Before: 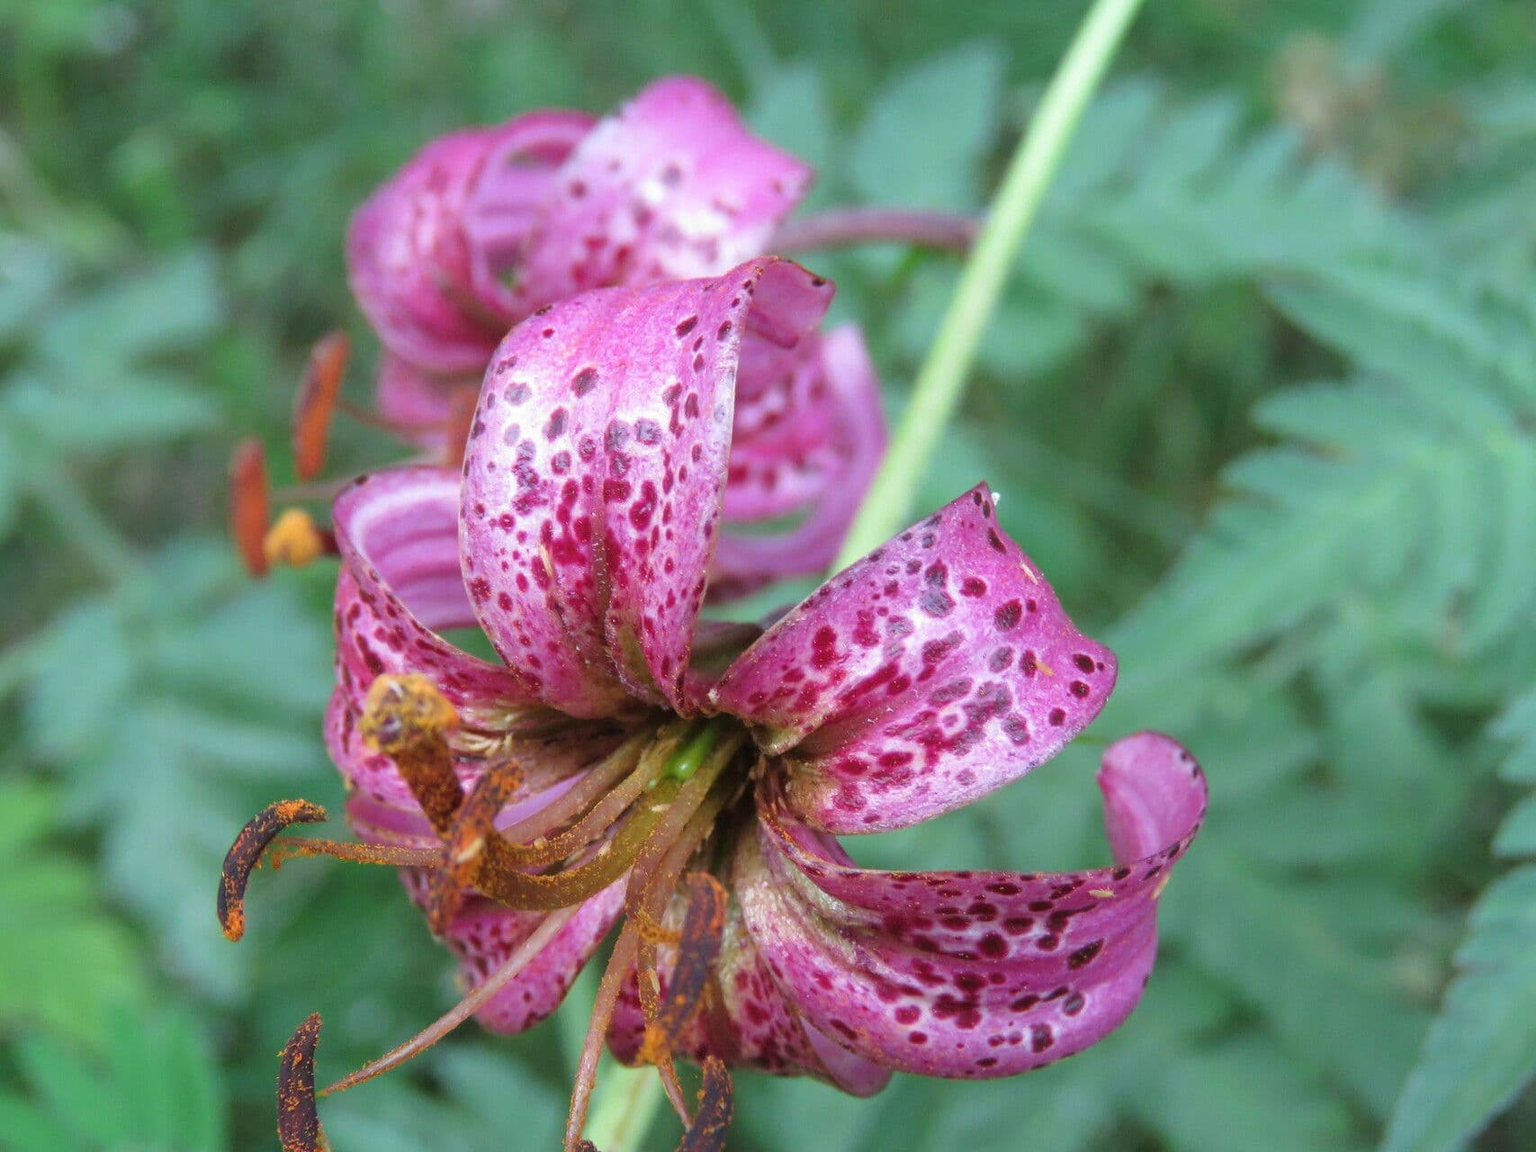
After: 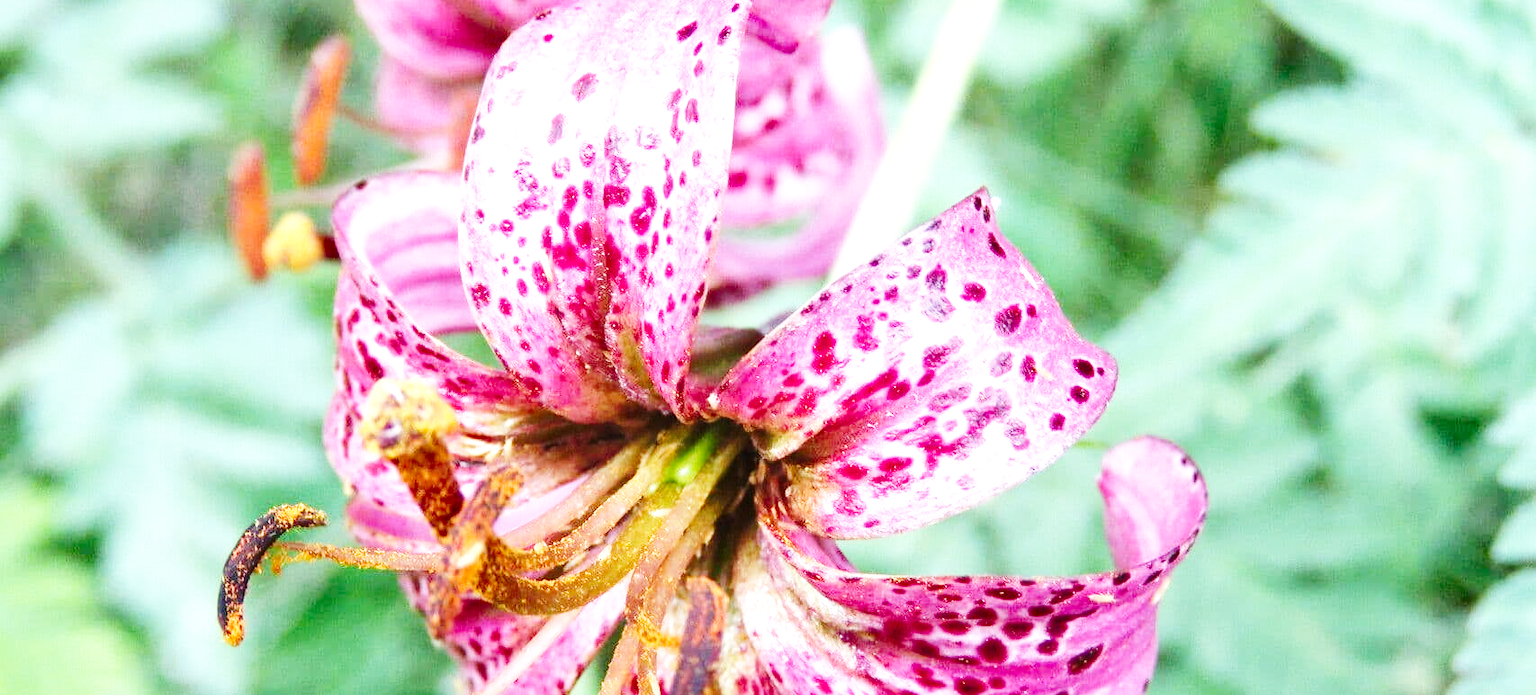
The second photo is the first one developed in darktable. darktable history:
base curve: curves: ch0 [(0, 0.003) (0.001, 0.002) (0.006, 0.004) (0.02, 0.022) (0.048, 0.086) (0.094, 0.234) (0.162, 0.431) (0.258, 0.629) (0.385, 0.8) (0.548, 0.918) (0.751, 0.988) (1, 1)], preserve colors none
crop and rotate: top 25.657%, bottom 13.932%
local contrast: mode bilateral grid, contrast 10, coarseness 25, detail 110%, midtone range 0.2
shadows and highlights: shadows 6.49, soften with gaussian
exposure: black level correction 0, exposure 0.894 EV, compensate exposure bias true, compensate highlight preservation false
